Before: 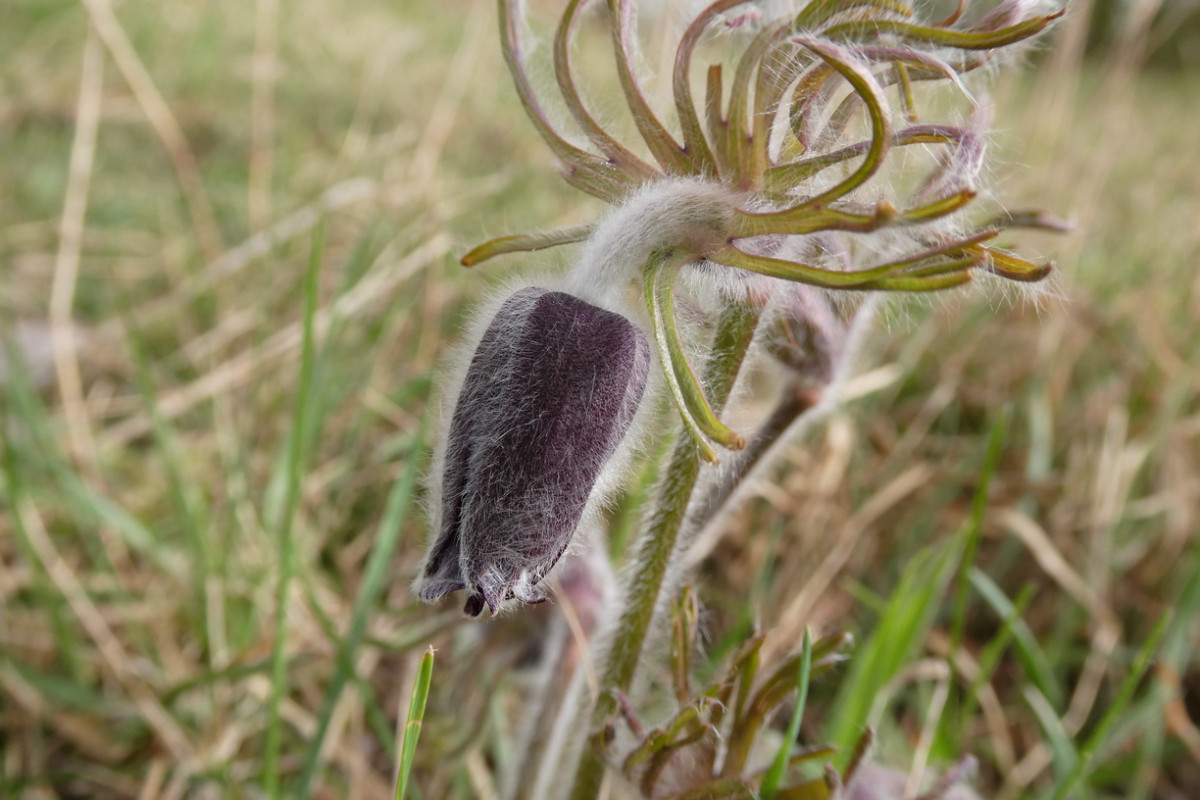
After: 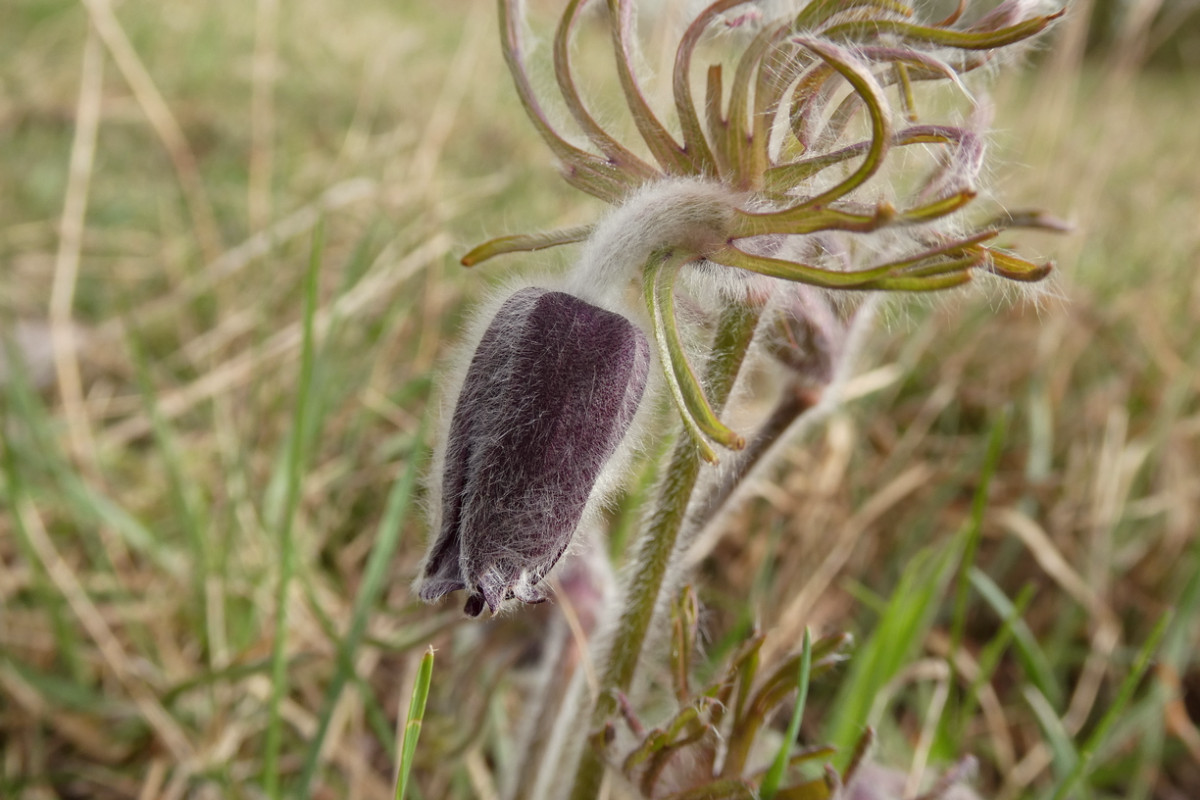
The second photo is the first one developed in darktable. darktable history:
contrast brightness saturation: contrast 0.007, saturation -0.046
color correction: highlights a* -1.1, highlights b* 4.56, shadows a* 3.66
